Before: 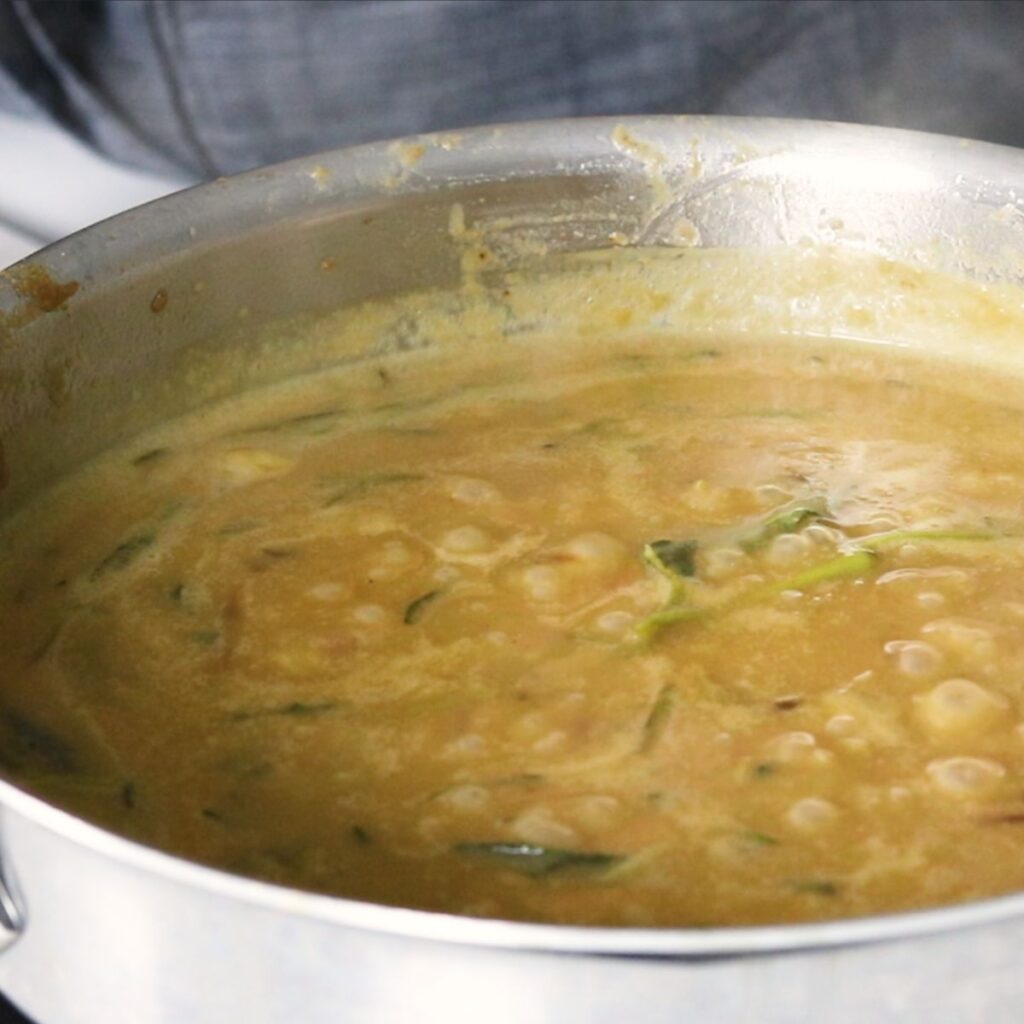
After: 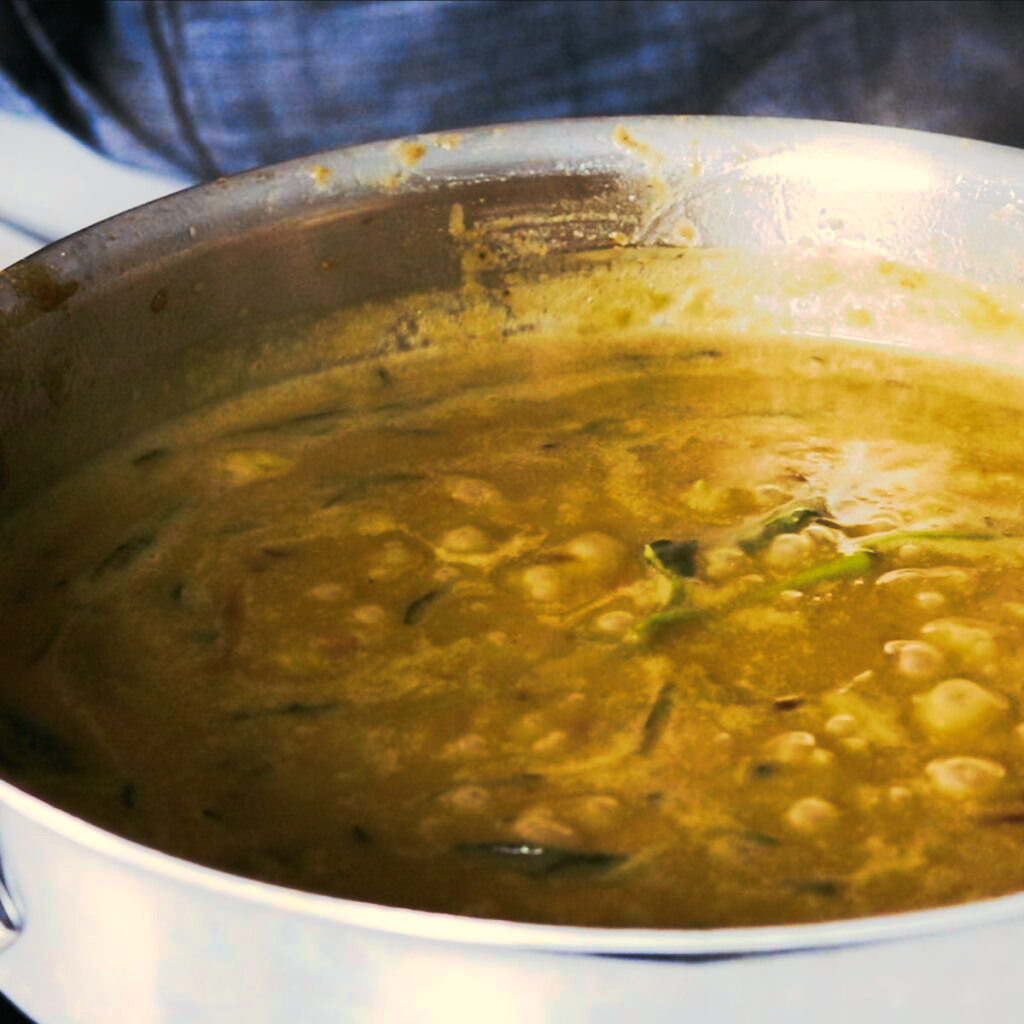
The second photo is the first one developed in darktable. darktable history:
tone curve: curves: ch0 [(0, 0) (0.003, 0.005) (0.011, 0.007) (0.025, 0.009) (0.044, 0.013) (0.069, 0.017) (0.1, 0.02) (0.136, 0.029) (0.177, 0.052) (0.224, 0.086) (0.277, 0.129) (0.335, 0.188) (0.399, 0.256) (0.468, 0.361) (0.543, 0.526) (0.623, 0.696) (0.709, 0.784) (0.801, 0.85) (0.898, 0.882) (1, 1)], preserve colors none
color look up table: target L [99.89, 72.82, 93, 88.56, 84.57, 57.18, 57.7, 56.33, 53.78, 54.54, 42.64, 41.46, 37.43, 12.61, 201.82, 83.73, 57.72, 51.76, 51.32, 56.43, 49.05, 42.52, 37.62, 30.78, 4.962, 68.99, 62.92, 61.85, 56.16, 53.99, 55.66, 58.14, 48.98, 51.28, 49.25, 39.78, 26.69, 35.85, 14.74, 6.356, 90.83, 93.45, 83.35, 74.01, 65.54, 68.51, 57.27, 54.9, 35.08], target a [-30.38, -27.92, -100.09, -77.67, -77.07, -10.71, -26.33, -8.741, -23.33, -20.1, -28.49, -8.18, -25.77, -22.07, 0, 40.14, 9.528, 7.489, 19.97, 53.14, 34.42, 36.33, 7.48, 24.01, 23.1, 53.93, 50.5, 70.58, 13.2, 12.61, 17.97, 65.68, 36.58, 40.53, 46.75, 11.1, 38.34, 37.59, 0.642, 27.69, -13.55, -85.33, -60.77, -14.99, -9.75, -22.72, 4.593, -14.55, -11.39], target b [57.25, 46.22, 41.55, 58.22, 27.76, 32.14, 29.91, 21.13, 24.44, 8.177, 33.77, 35.44, 19.27, 19.99, -0.001, 13.77, 36.19, 32.55, 15.67, 2.721, 43.98, 27.52, 2.865, 32.36, -1.678, -56.08, -67.72, -68.69, -80.1, -3.662, -52.69, -75.74, -13.57, -24.23, -90.06, -30.1, -2.113, -50.9, -8.247, -26.51, -16.83, -13.63, -36.33, -4.646, -65.54, -56.63, -74.75, -5.084, -12.53], num patches 49
